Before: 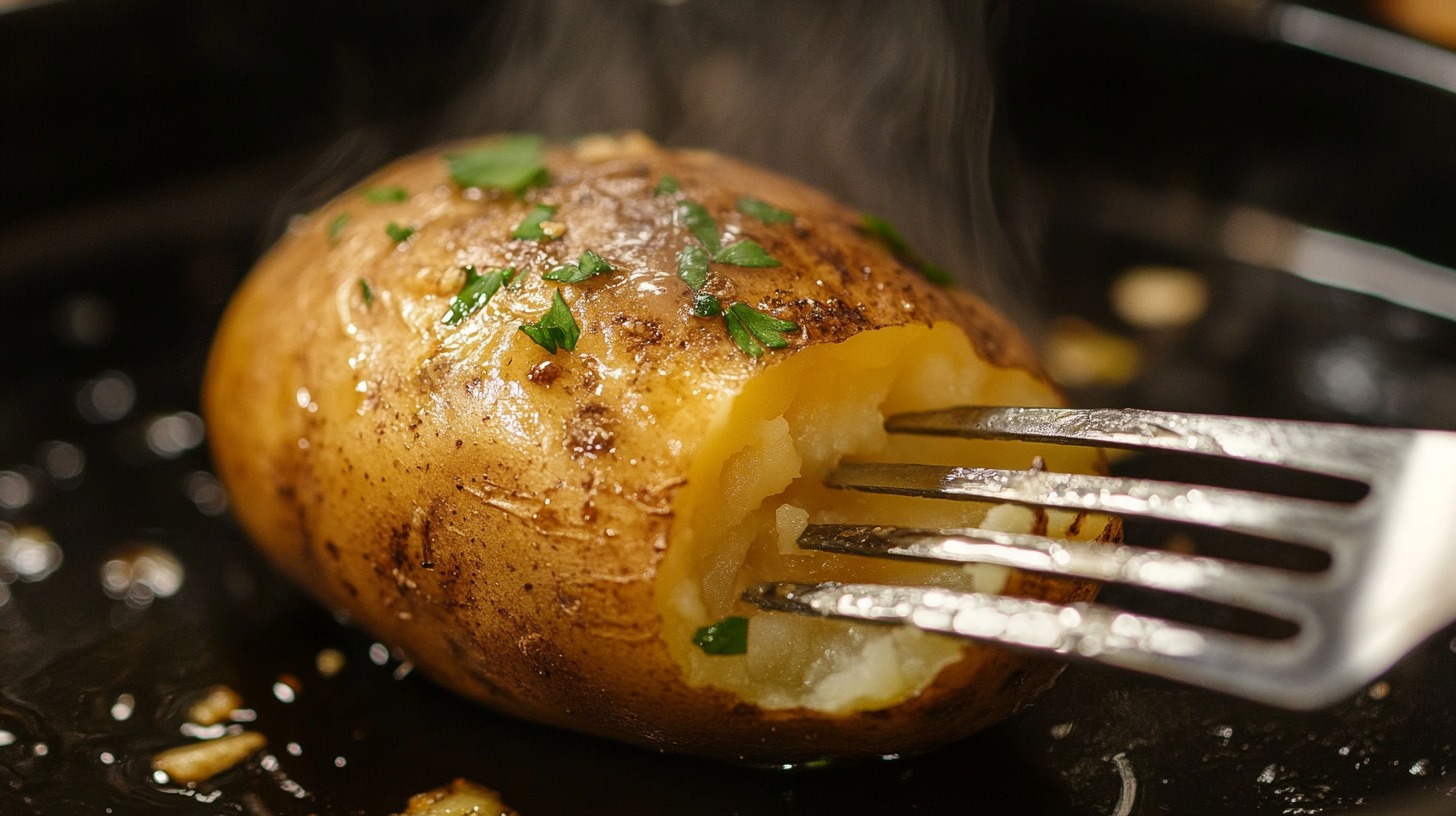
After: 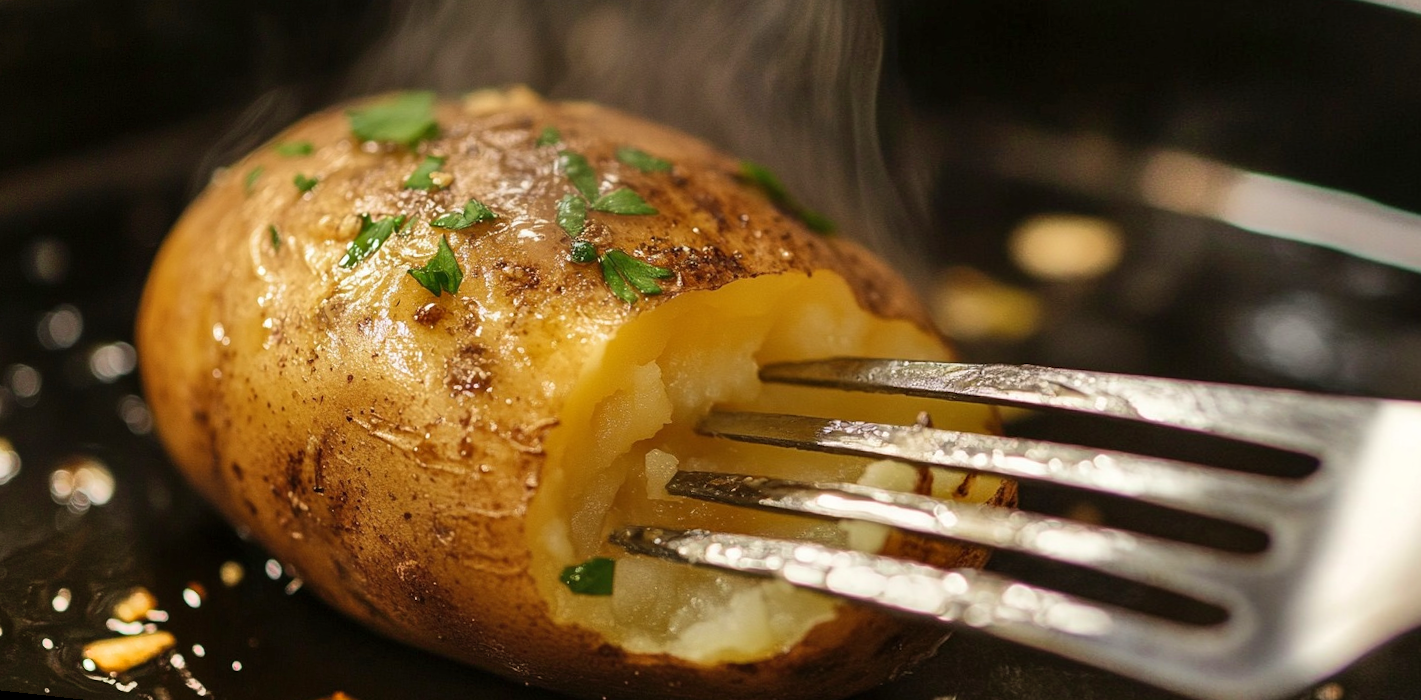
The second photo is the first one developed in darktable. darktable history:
velvia: on, module defaults
shadows and highlights: white point adjustment 0.1, highlights -70, soften with gaussian
rotate and perspective: rotation 1.69°, lens shift (vertical) -0.023, lens shift (horizontal) -0.291, crop left 0.025, crop right 0.988, crop top 0.092, crop bottom 0.842
